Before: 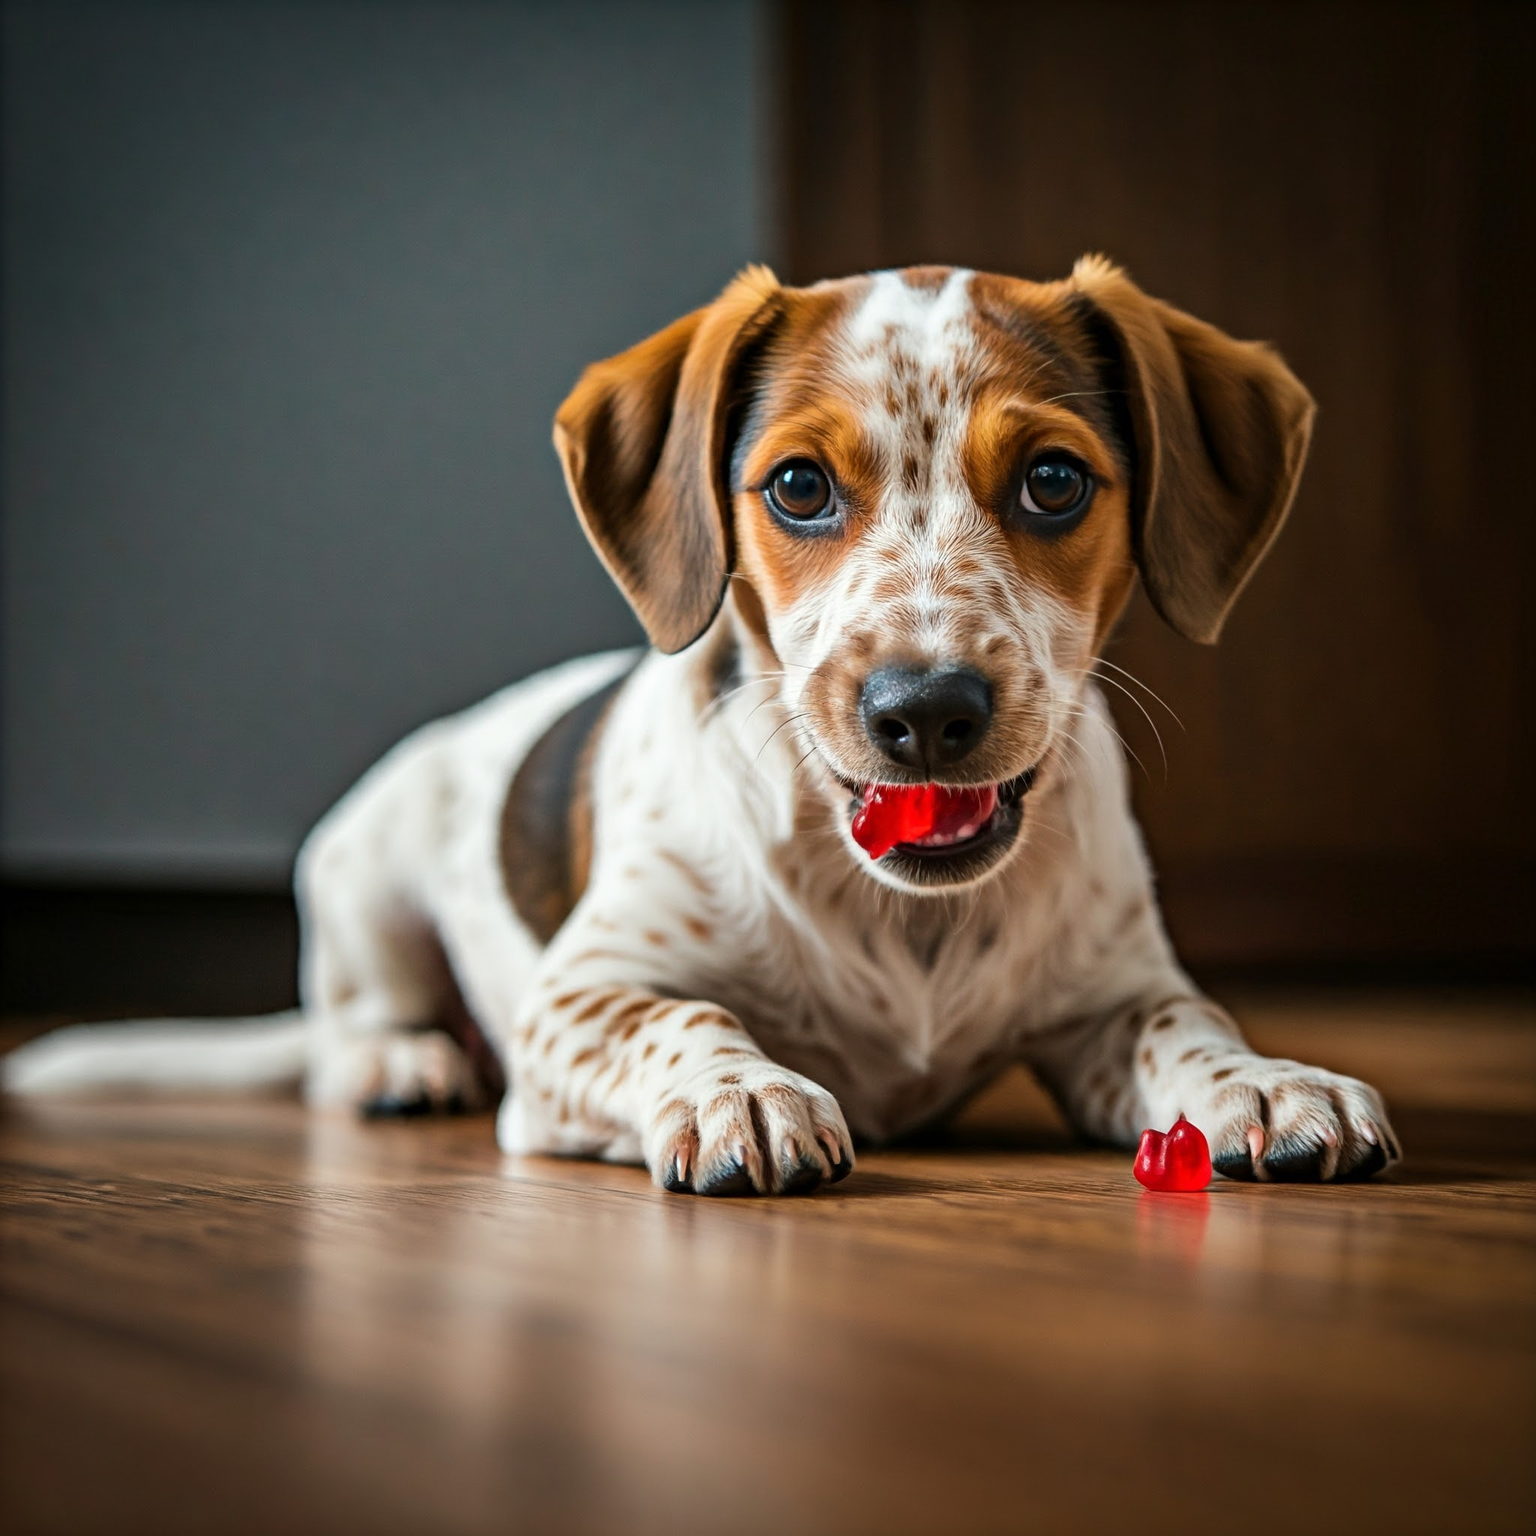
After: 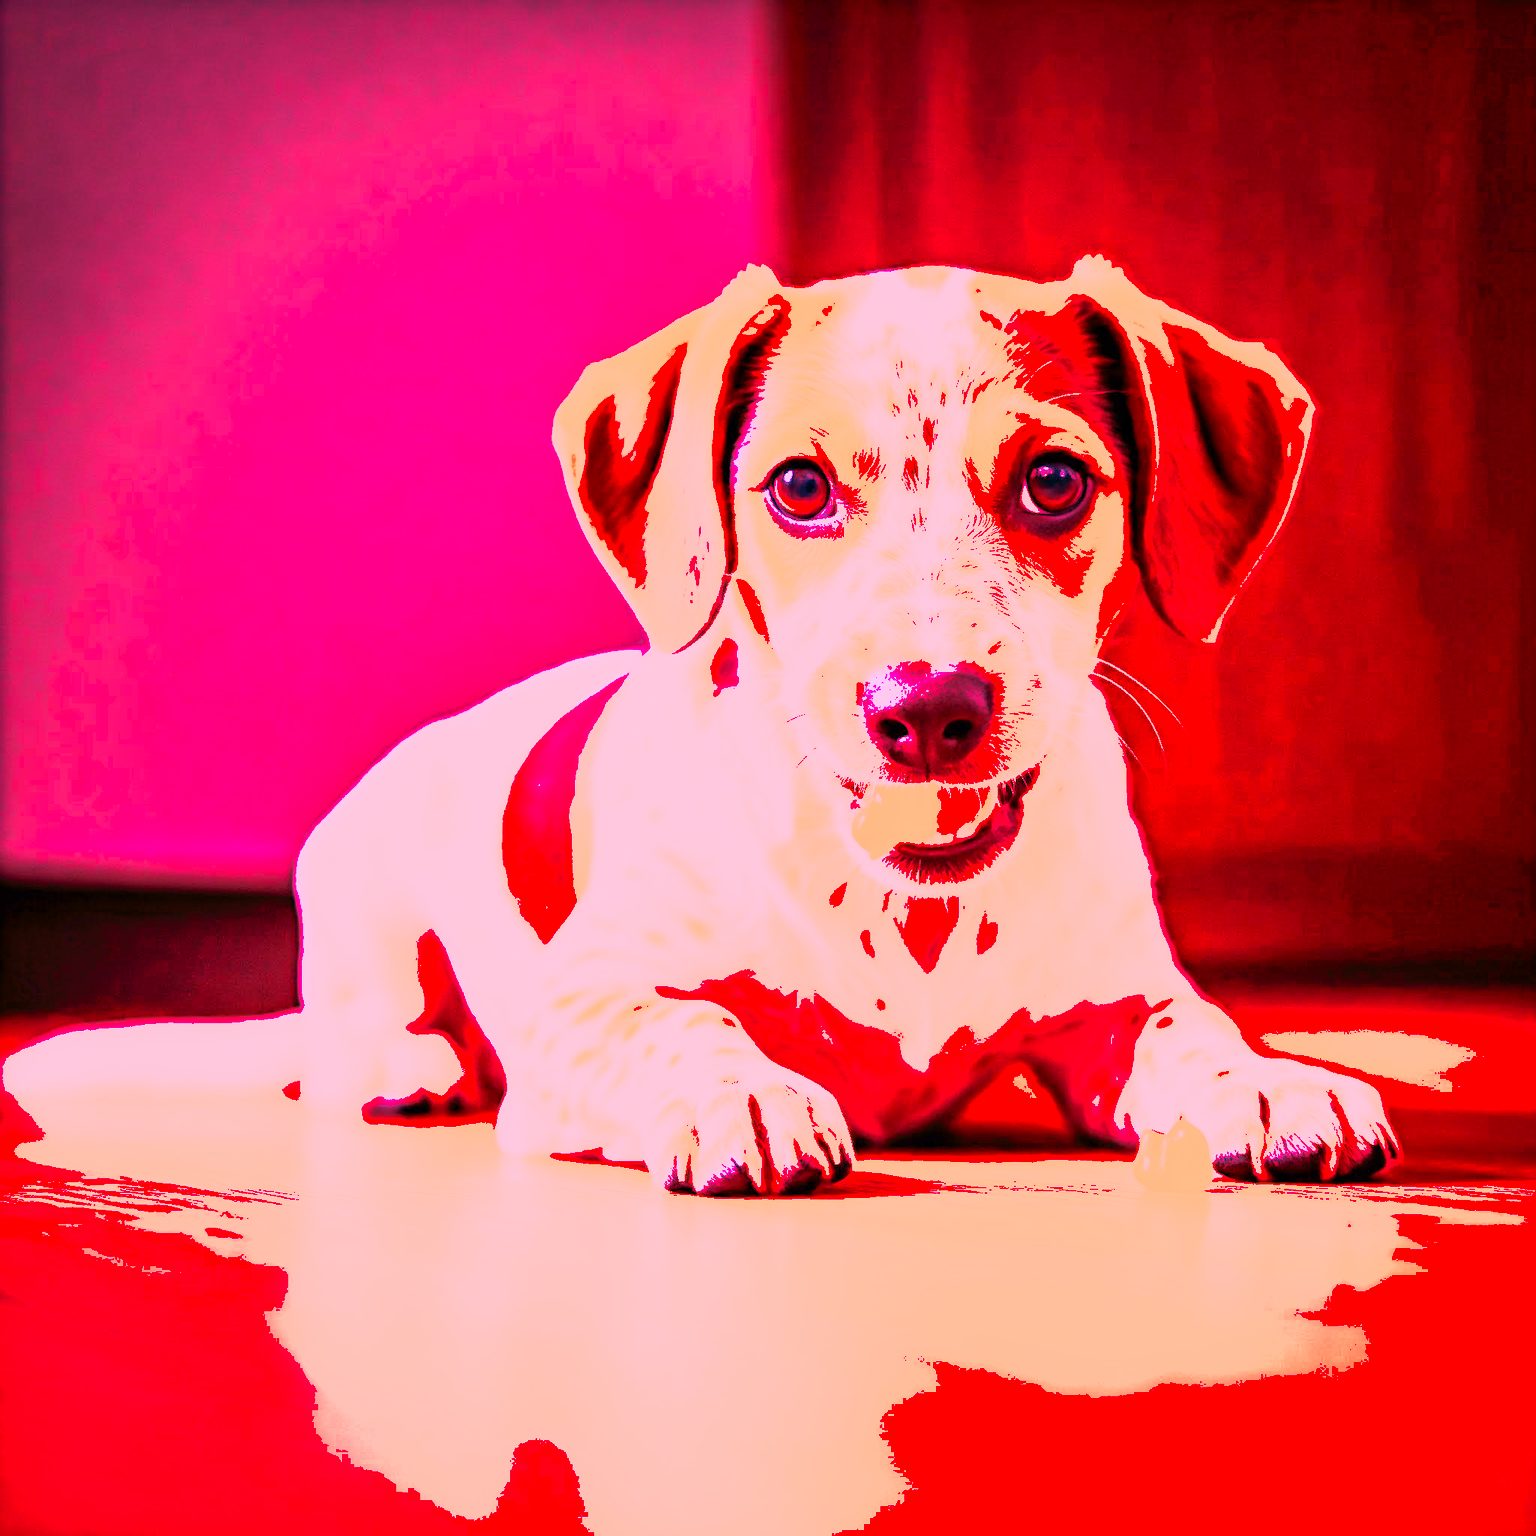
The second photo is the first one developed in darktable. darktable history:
contrast brightness saturation: contrast 0.04, saturation 0.16
shadows and highlights: on, module defaults
white balance: red 4.26, blue 1.802
tone equalizer: -8 EV -0.417 EV, -7 EV -0.389 EV, -6 EV -0.333 EV, -5 EV -0.222 EV, -3 EV 0.222 EV, -2 EV 0.333 EV, -1 EV 0.389 EV, +0 EV 0.417 EV, edges refinement/feathering 500, mask exposure compensation -1.57 EV, preserve details no
graduated density: on, module defaults
